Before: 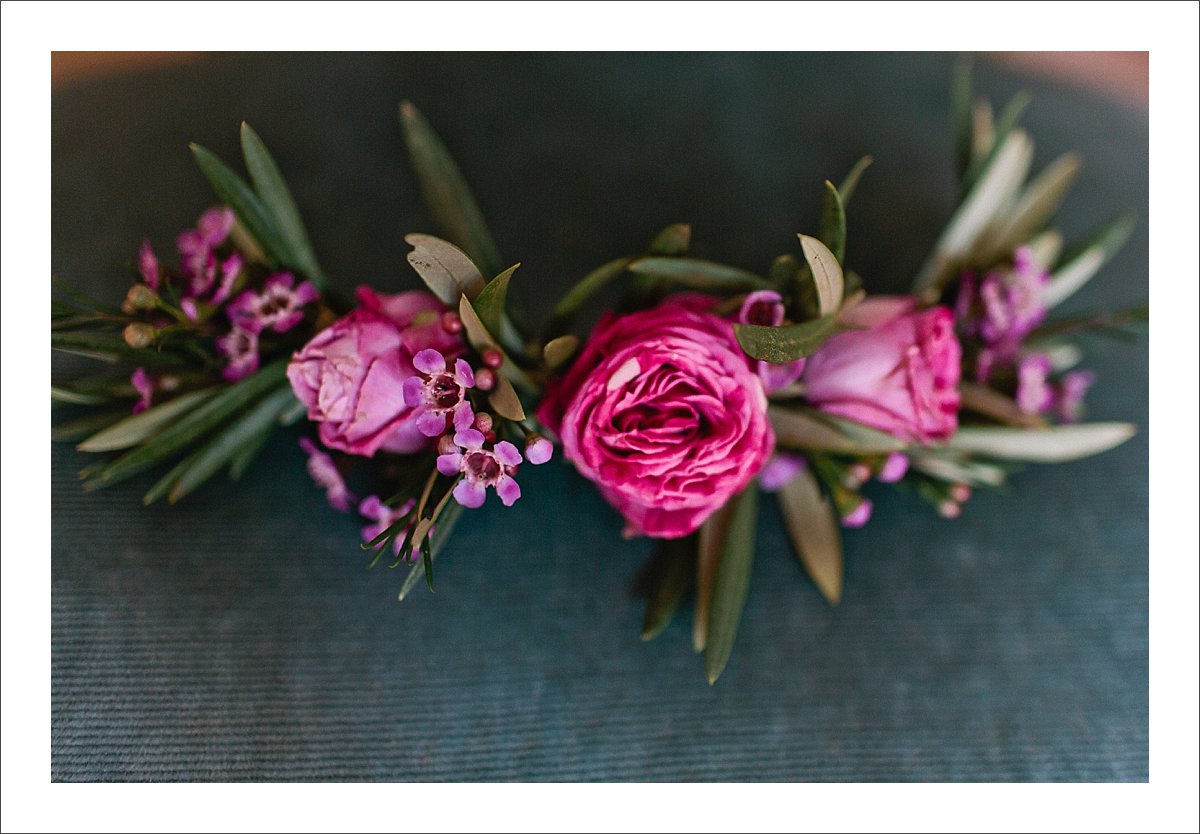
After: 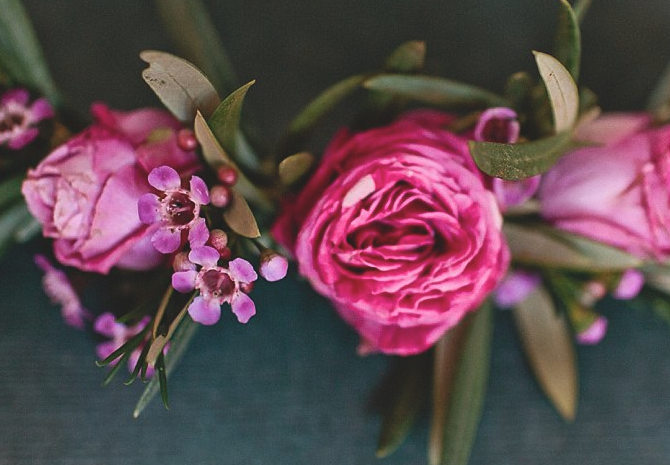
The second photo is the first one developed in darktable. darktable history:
color balance: lift [1.007, 1, 1, 1], gamma [1.097, 1, 1, 1]
crop and rotate: left 22.13%, top 22.054%, right 22.026%, bottom 22.102%
